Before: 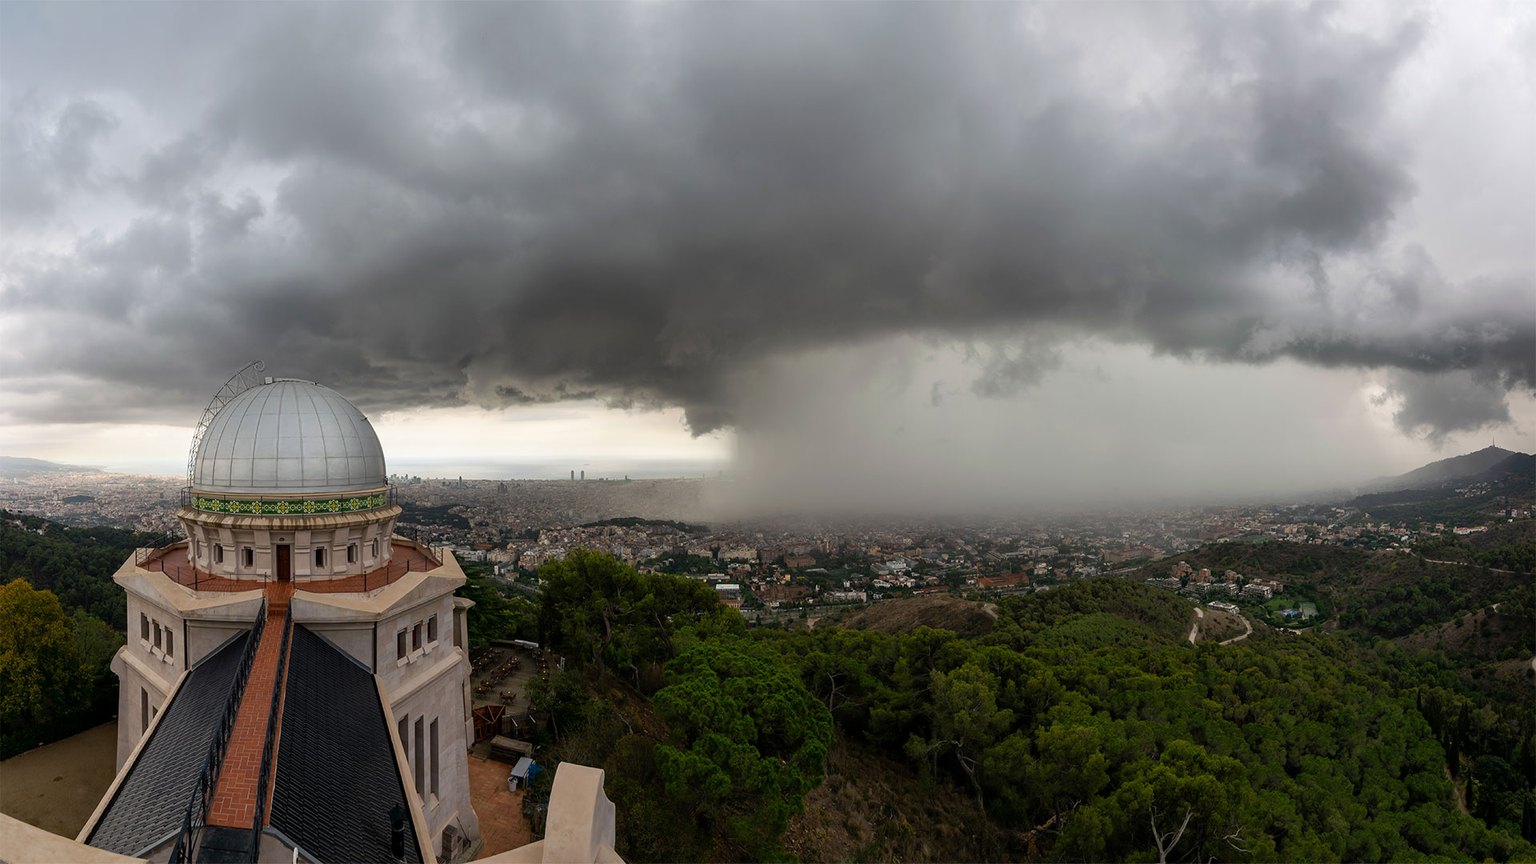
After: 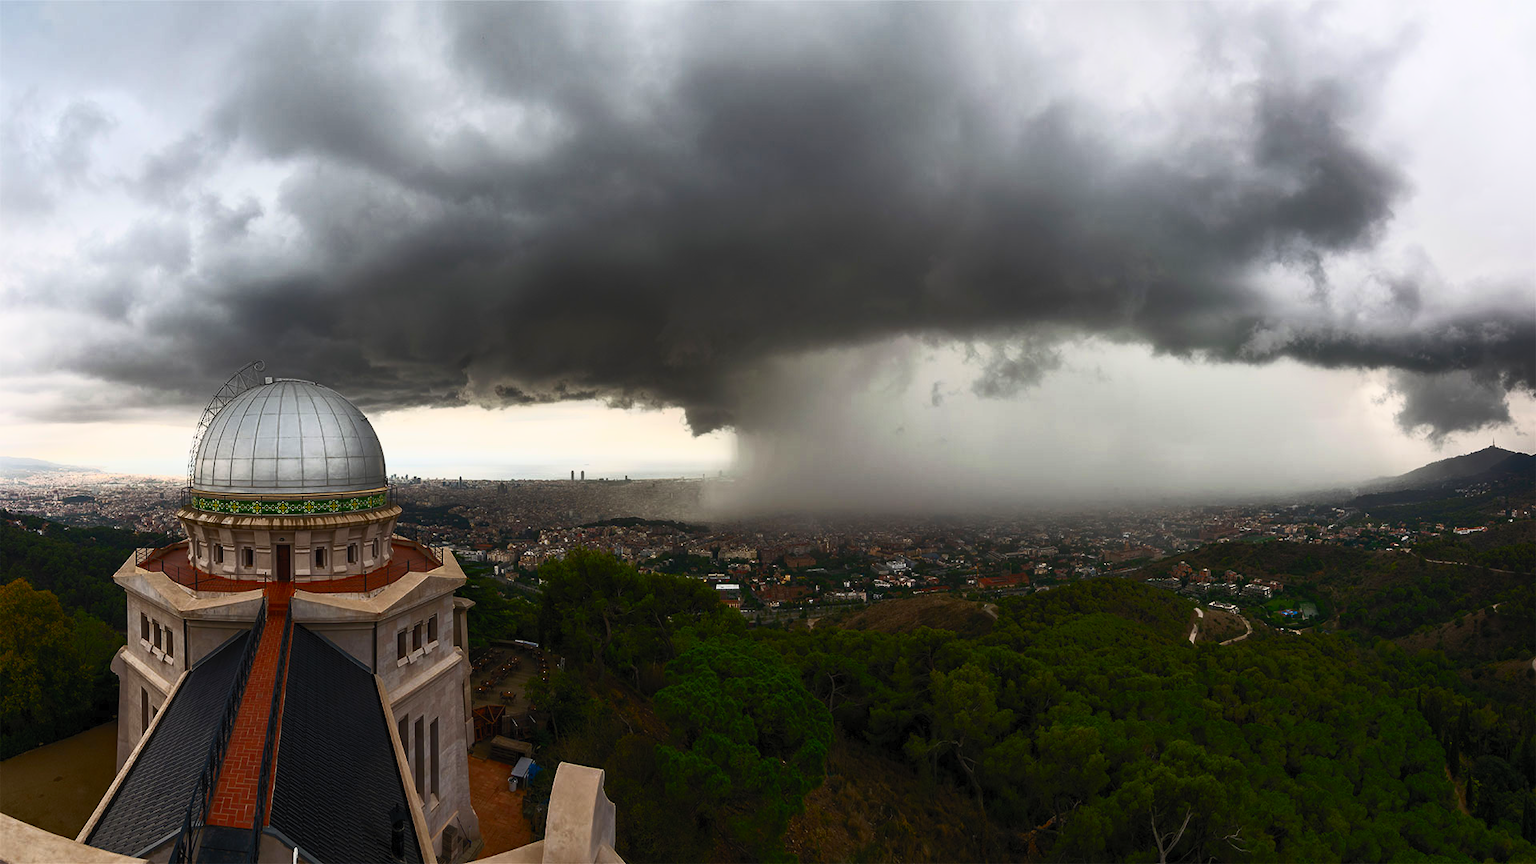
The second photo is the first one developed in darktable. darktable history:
contrast brightness saturation: contrast 0.83, brightness 0.59, saturation 0.59
exposure: exposure -1 EV, compensate highlight preservation false
